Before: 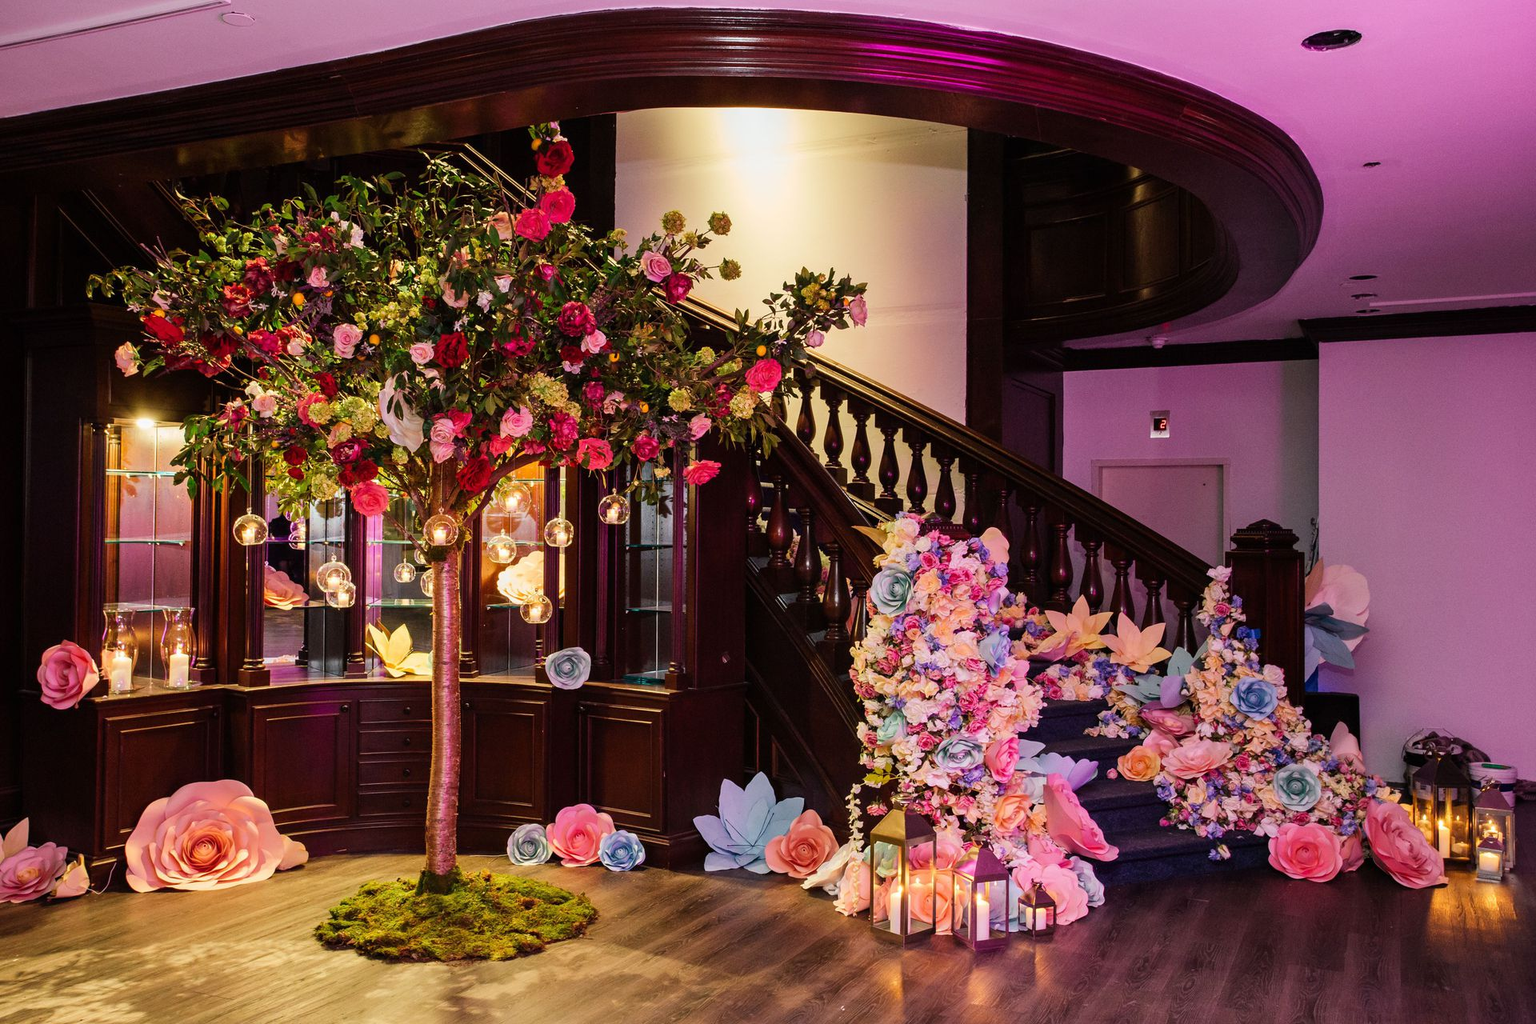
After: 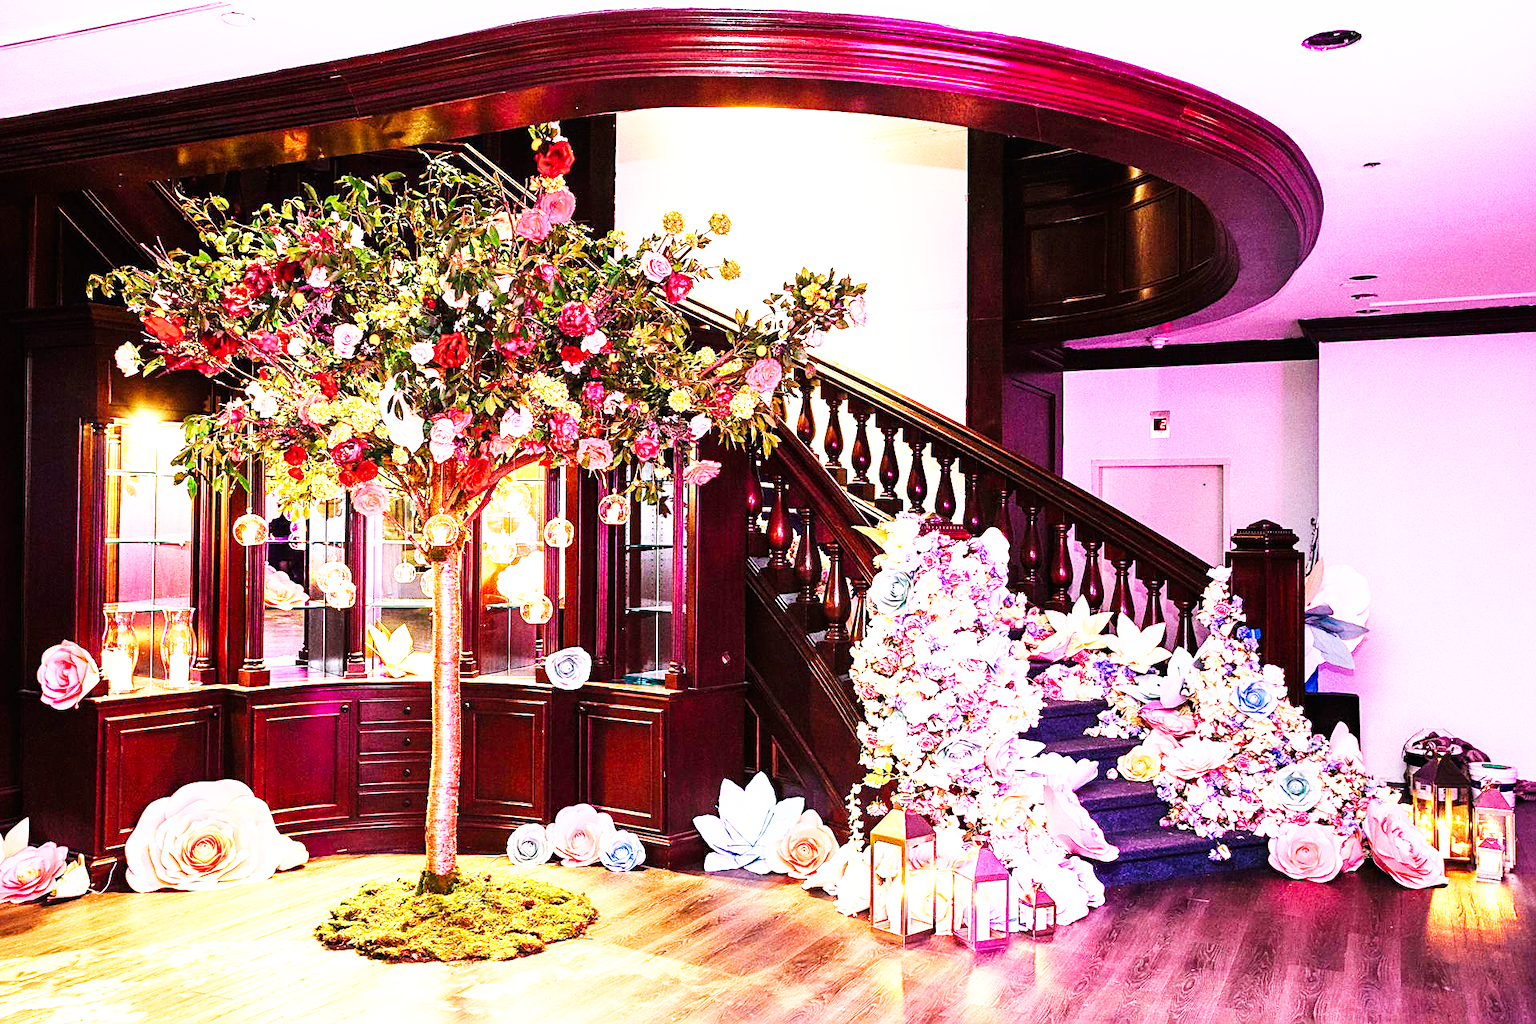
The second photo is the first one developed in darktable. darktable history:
white balance: red 1.066, blue 1.119
exposure: exposure 1.5 EV, compensate highlight preservation false
base curve: curves: ch0 [(0, 0) (0.007, 0.004) (0.027, 0.03) (0.046, 0.07) (0.207, 0.54) (0.442, 0.872) (0.673, 0.972) (1, 1)], preserve colors none
sharpen: on, module defaults
